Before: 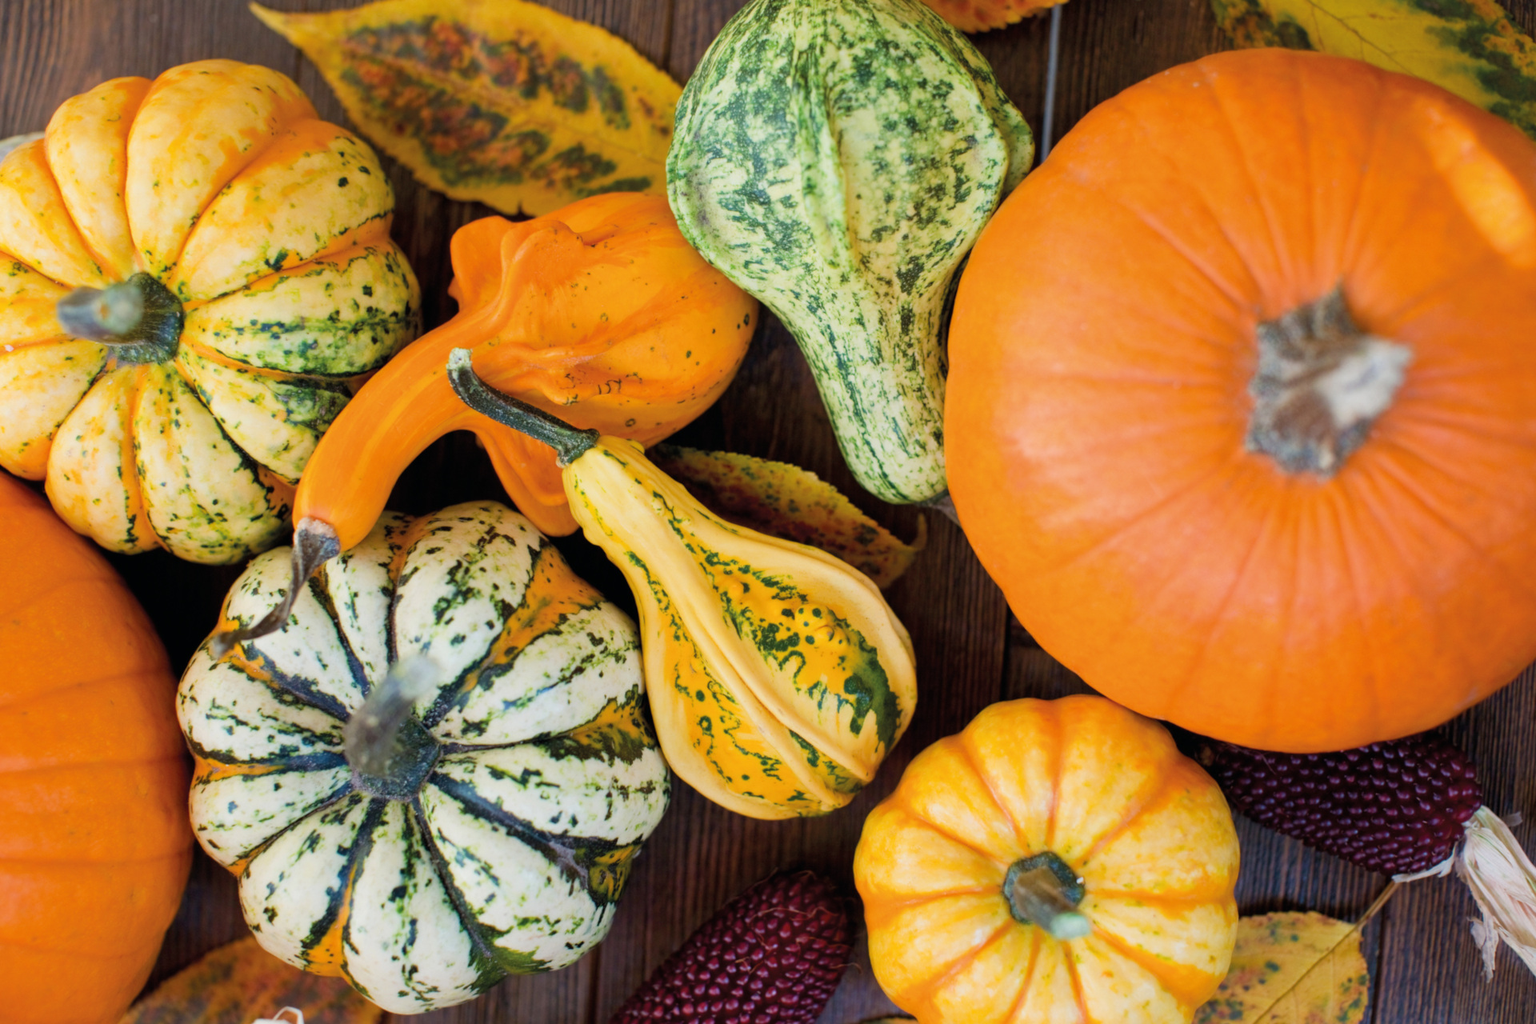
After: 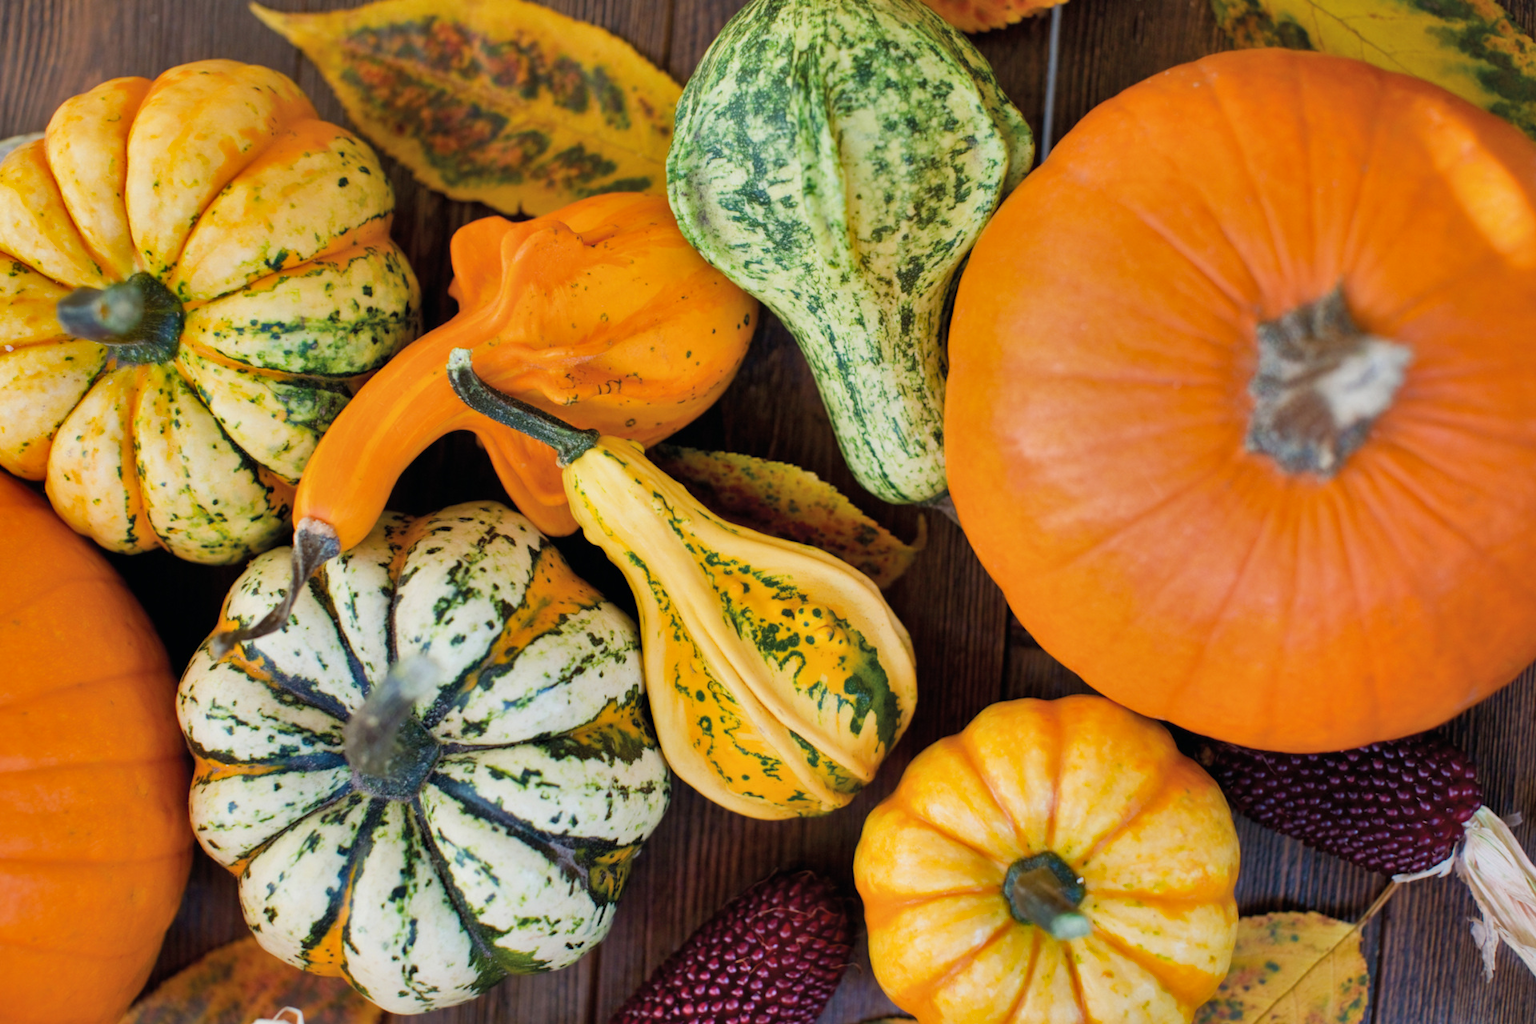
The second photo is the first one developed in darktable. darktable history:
shadows and highlights: white point adjustment 0.097, highlights -70.25, soften with gaussian
